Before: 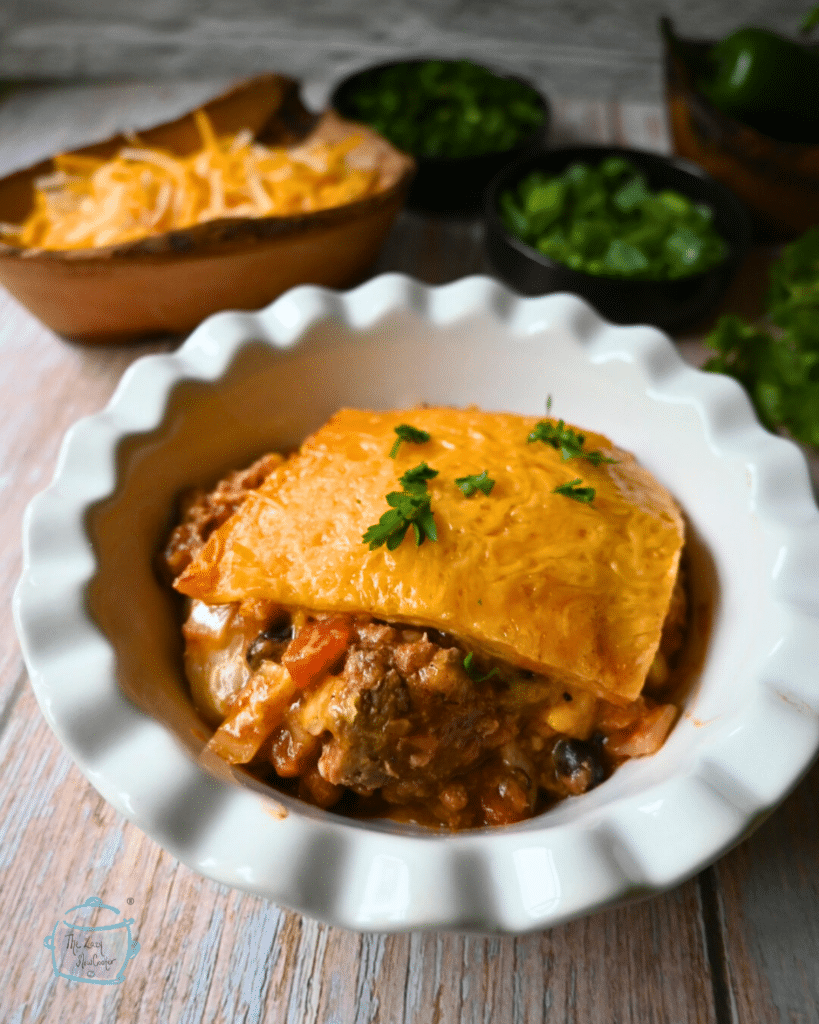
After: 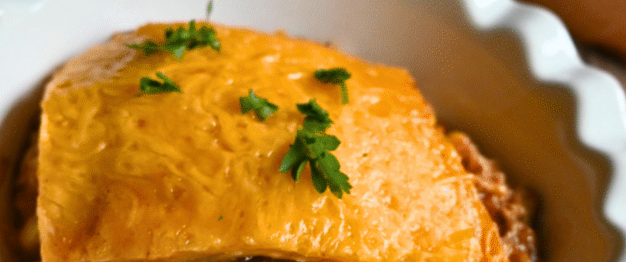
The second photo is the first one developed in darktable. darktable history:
crop and rotate: angle 16.12°, top 30.835%, bottom 35.653%
